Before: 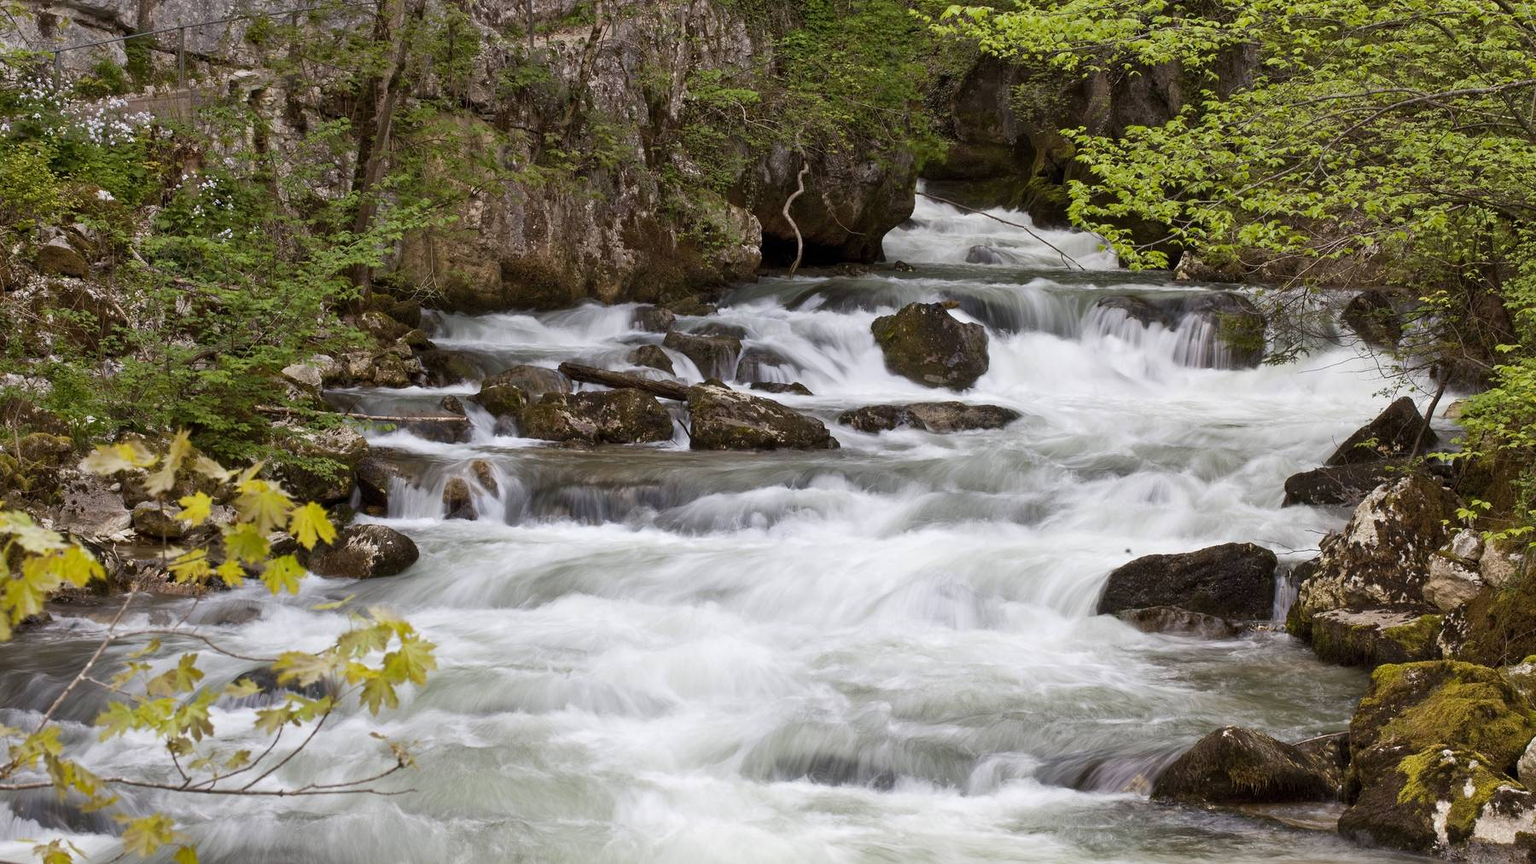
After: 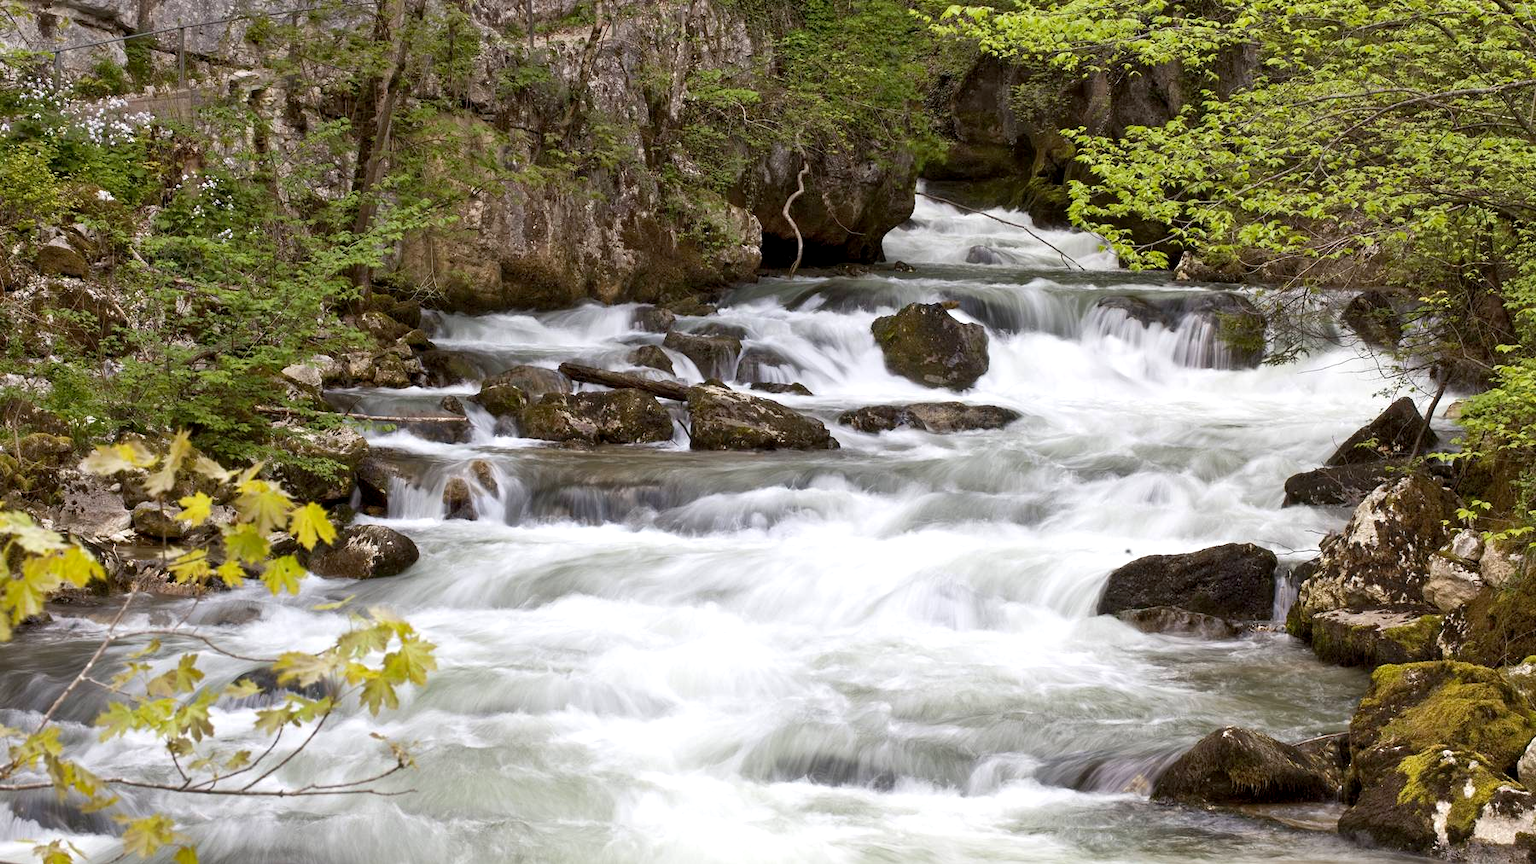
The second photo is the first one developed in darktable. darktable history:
exposure: black level correction 0.003, exposure 0.386 EV, compensate highlight preservation false
